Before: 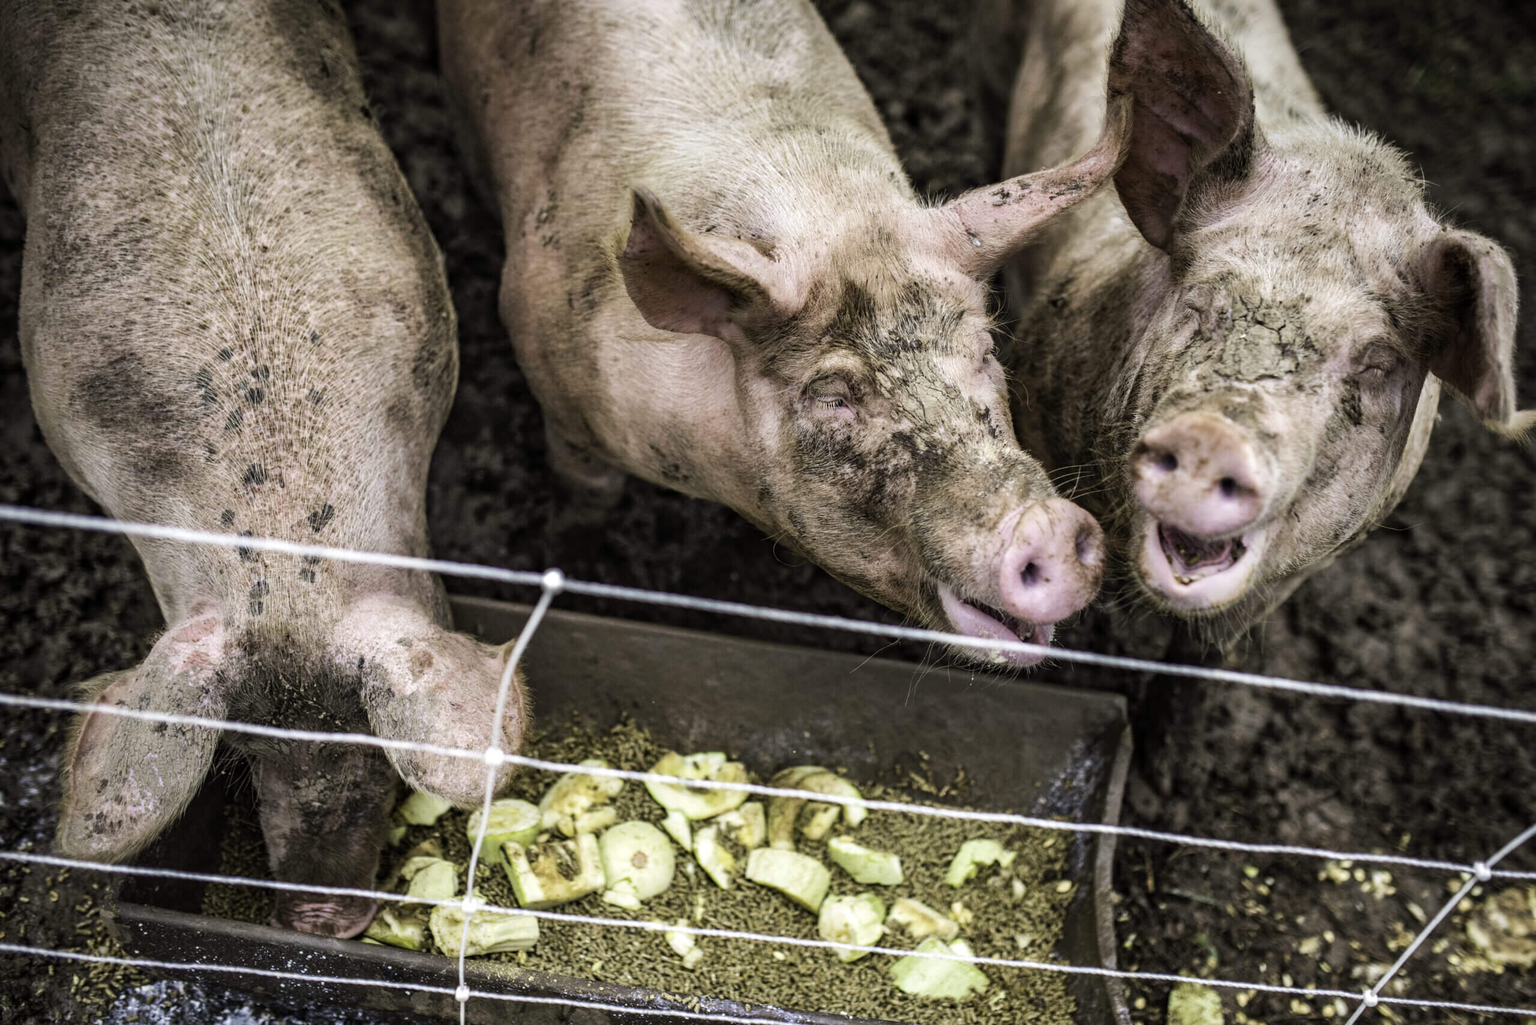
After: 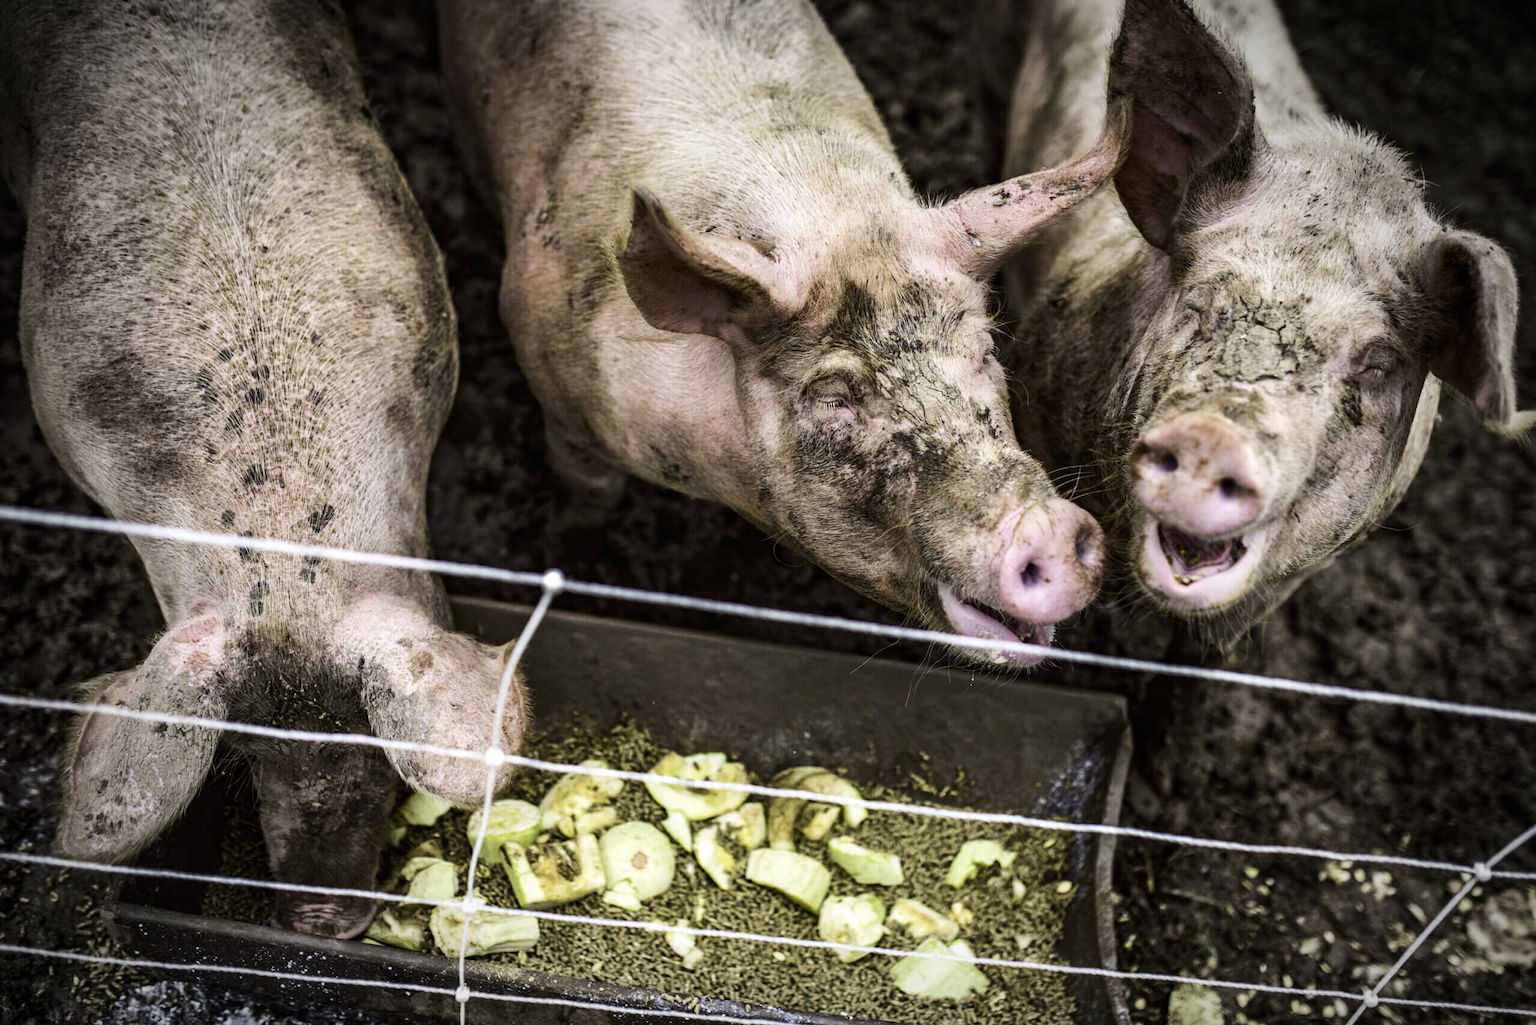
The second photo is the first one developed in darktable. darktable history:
contrast brightness saturation: contrast 0.15, brightness -0.008, saturation 0.101
vignetting: fall-off start 79.21%, width/height ratio 1.326
